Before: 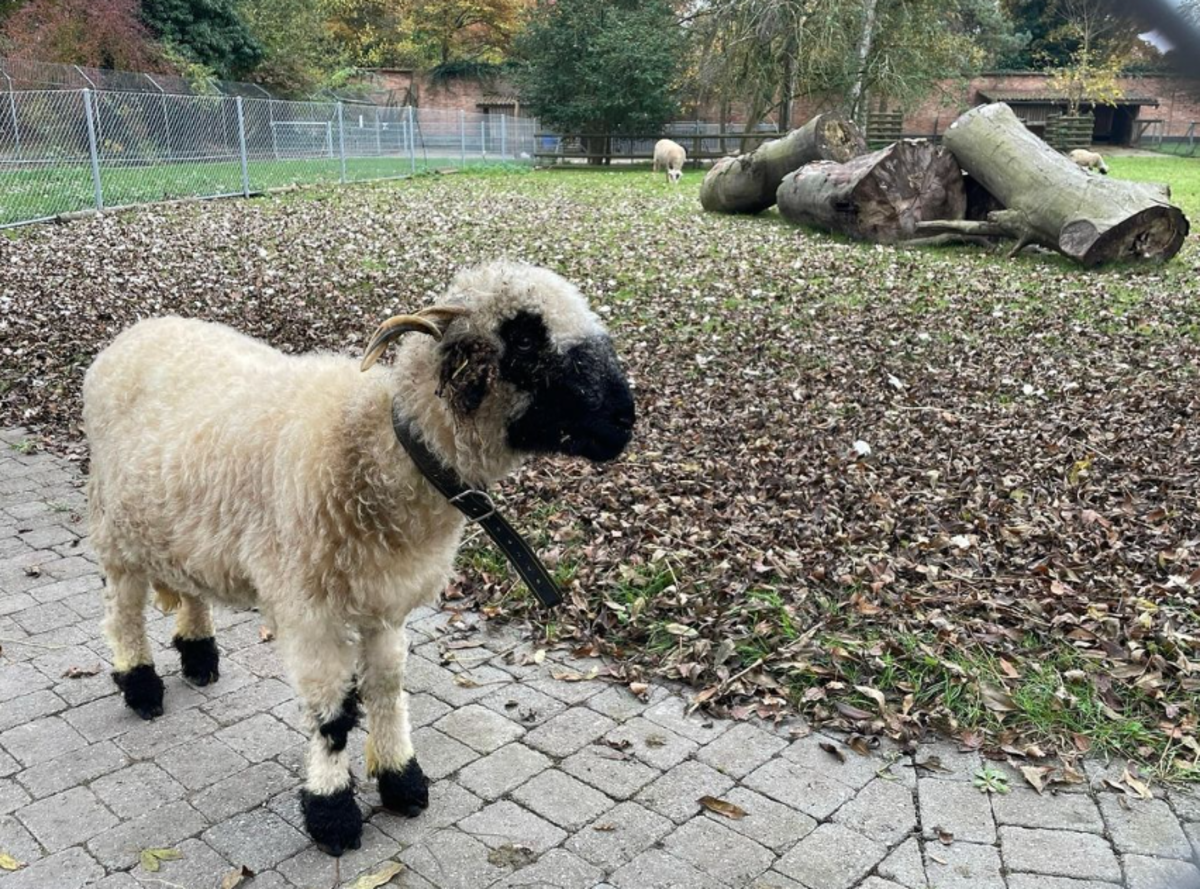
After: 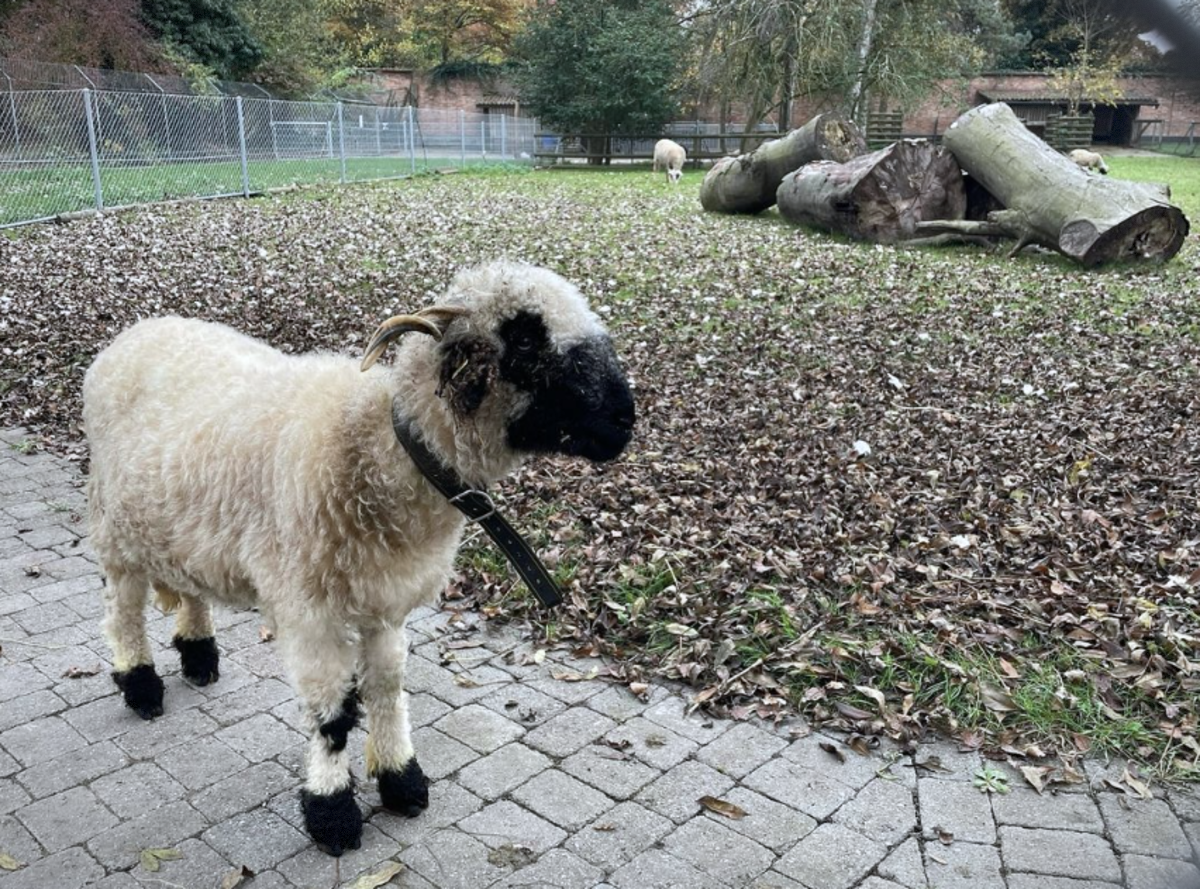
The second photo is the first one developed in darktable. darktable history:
vignetting: fall-off start 100%, brightness -0.406, saturation -0.3, width/height ratio 1.324, dithering 8-bit output, unbound false
white balance: red 0.976, blue 1.04
color correction: saturation 0.85
